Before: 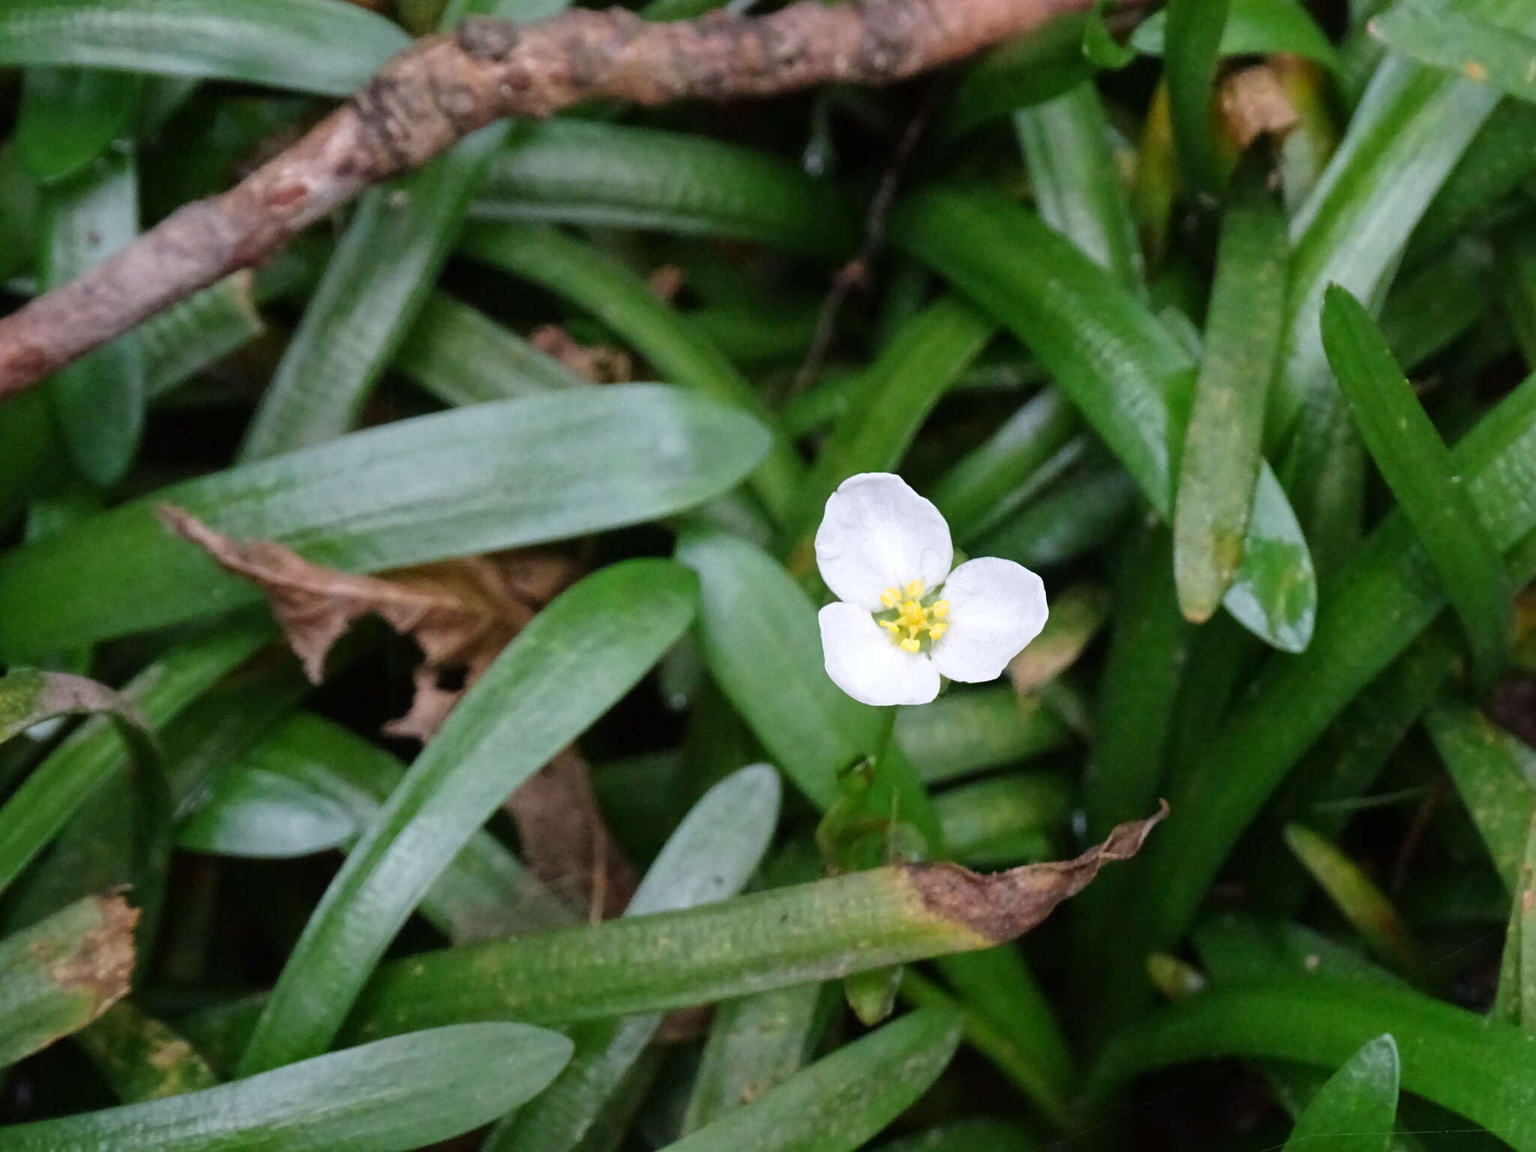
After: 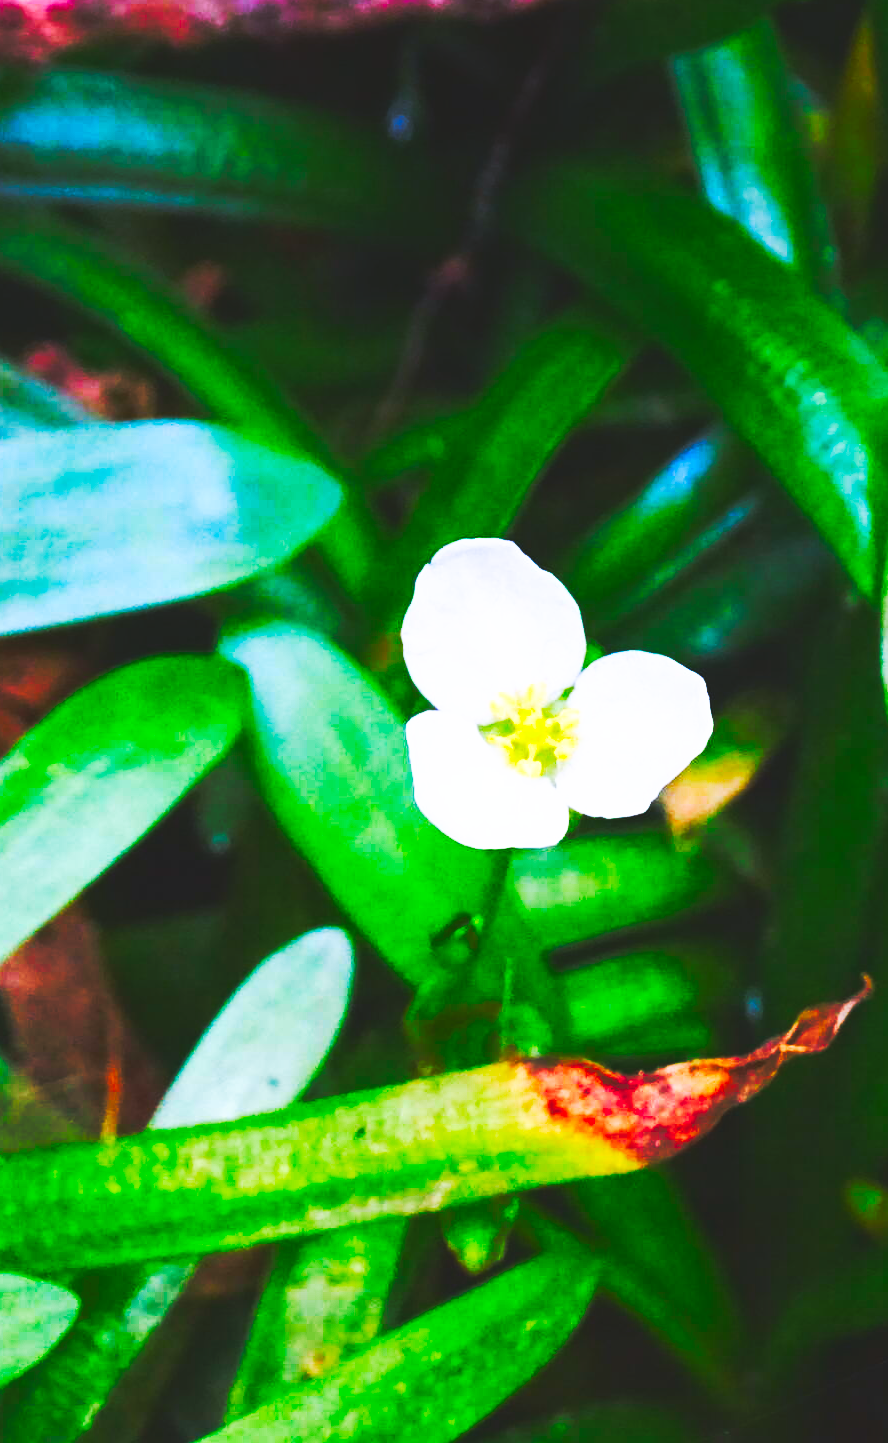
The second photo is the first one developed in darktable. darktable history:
base curve: curves: ch0 [(0, 0.015) (0.085, 0.116) (0.134, 0.298) (0.19, 0.545) (0.296, 0.764) (0.599, 0.982) (1, 1)], preserve colors none
color correction: saturation 2.15
crop: left 33.452%, top 6.025%, right 23.155%
graduated density: hue 238.83°, saturation 50%
